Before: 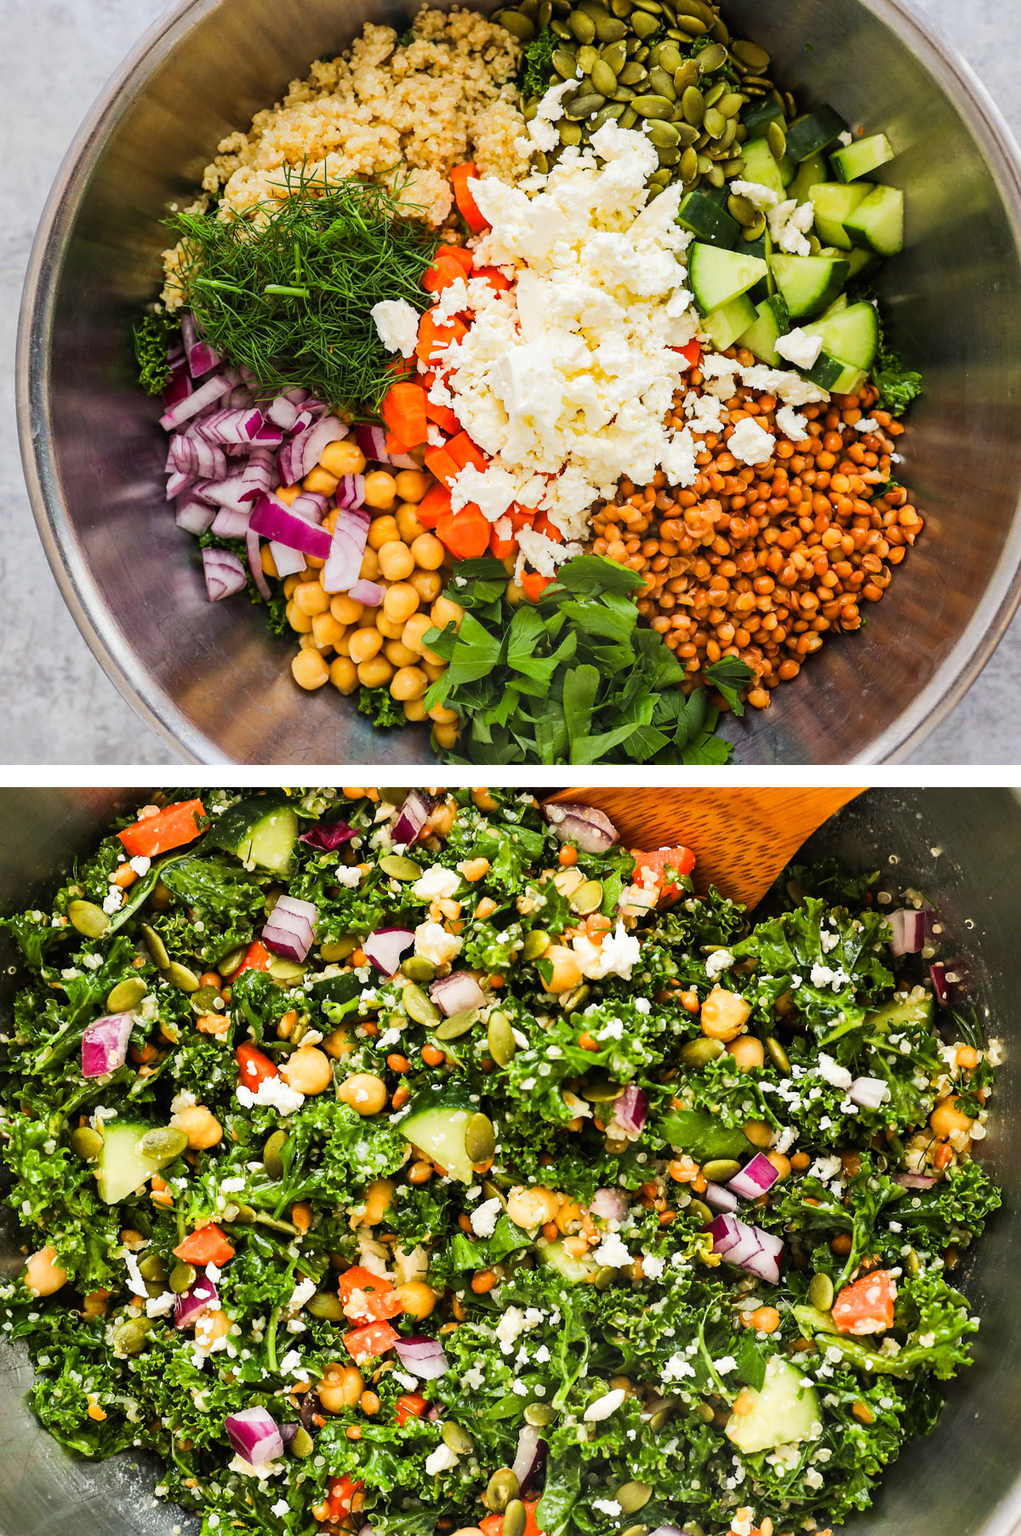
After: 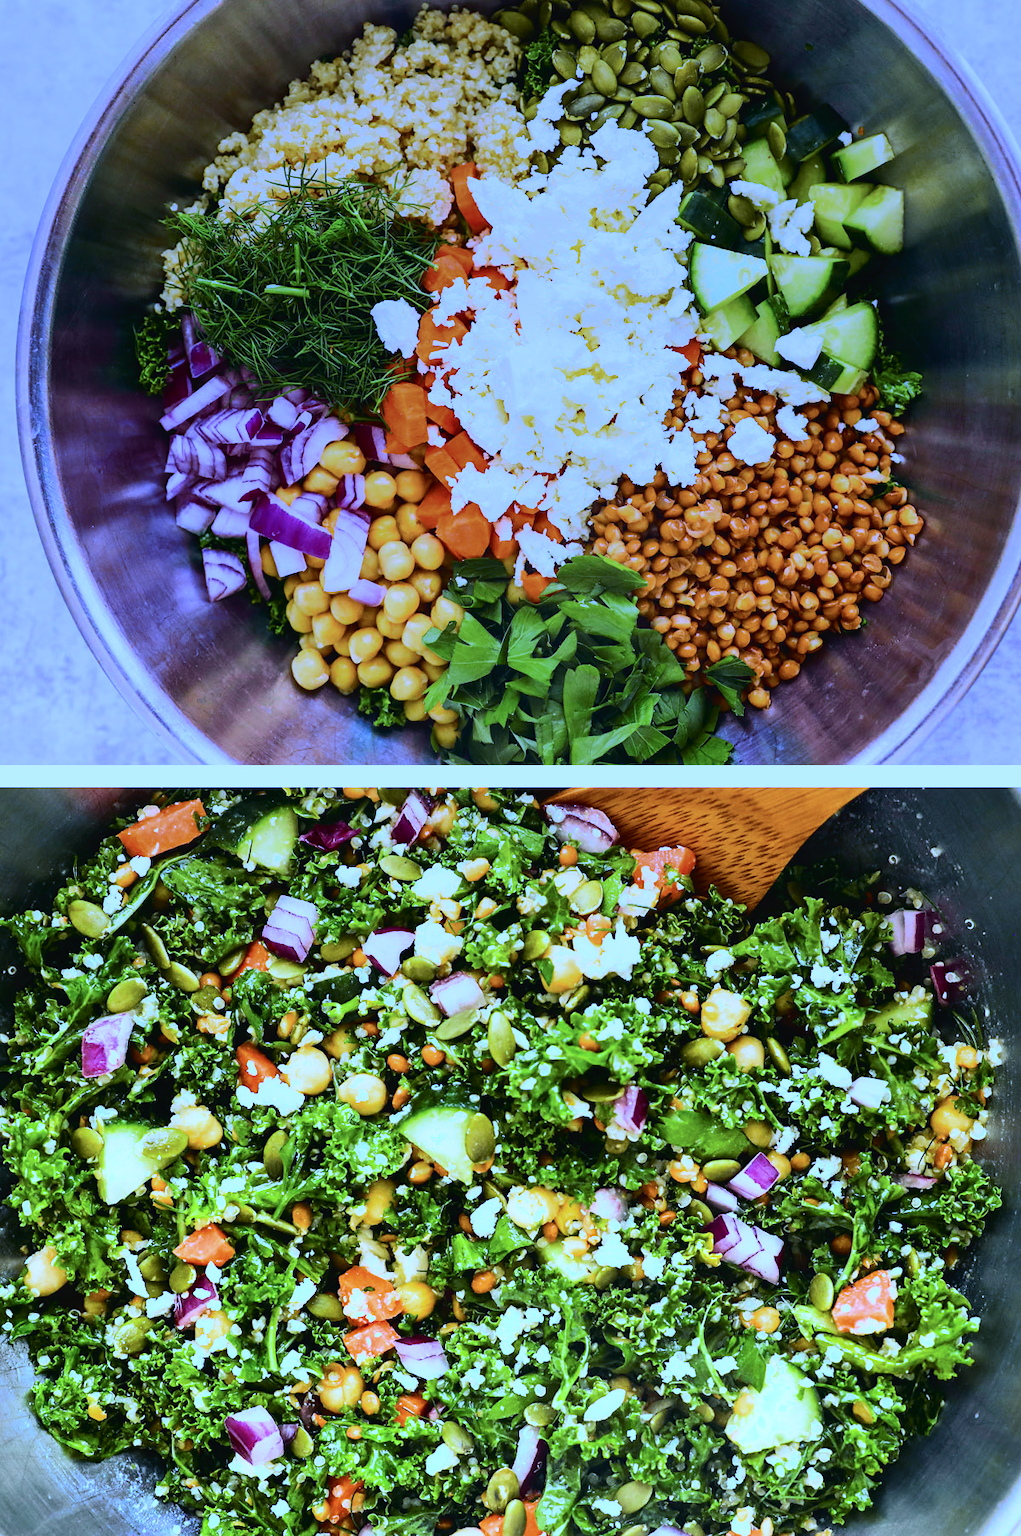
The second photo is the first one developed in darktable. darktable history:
tone curve: curves: ch0 [(0, 0.023) (0.087, 0.065) (0.184, 0.168) (0.45, 0.54) (0.57, 0.683) (0.722, 0.825) (0.877, 0.948) (1, 1)]; ch1 [(0, 0) (0.388, 0.369) (0.44, 0.44) (0.489, 0.481) (0.534, 0.561) (0.657, 0.659) (1, 1)]; ch2 [(0, 0) (0.353, 0.317) (0.408, 0.427) (0.472, 0.46) (0.5, 0.496) (0.537, 0.534) (0.576, 0.592) (0.625, 0.631) (1, 1)], color space Lab, independent channels, preserve colors none
graduated density: hue 238.83°, saturation 50%
white balance: red 0.766, blue 1.537
